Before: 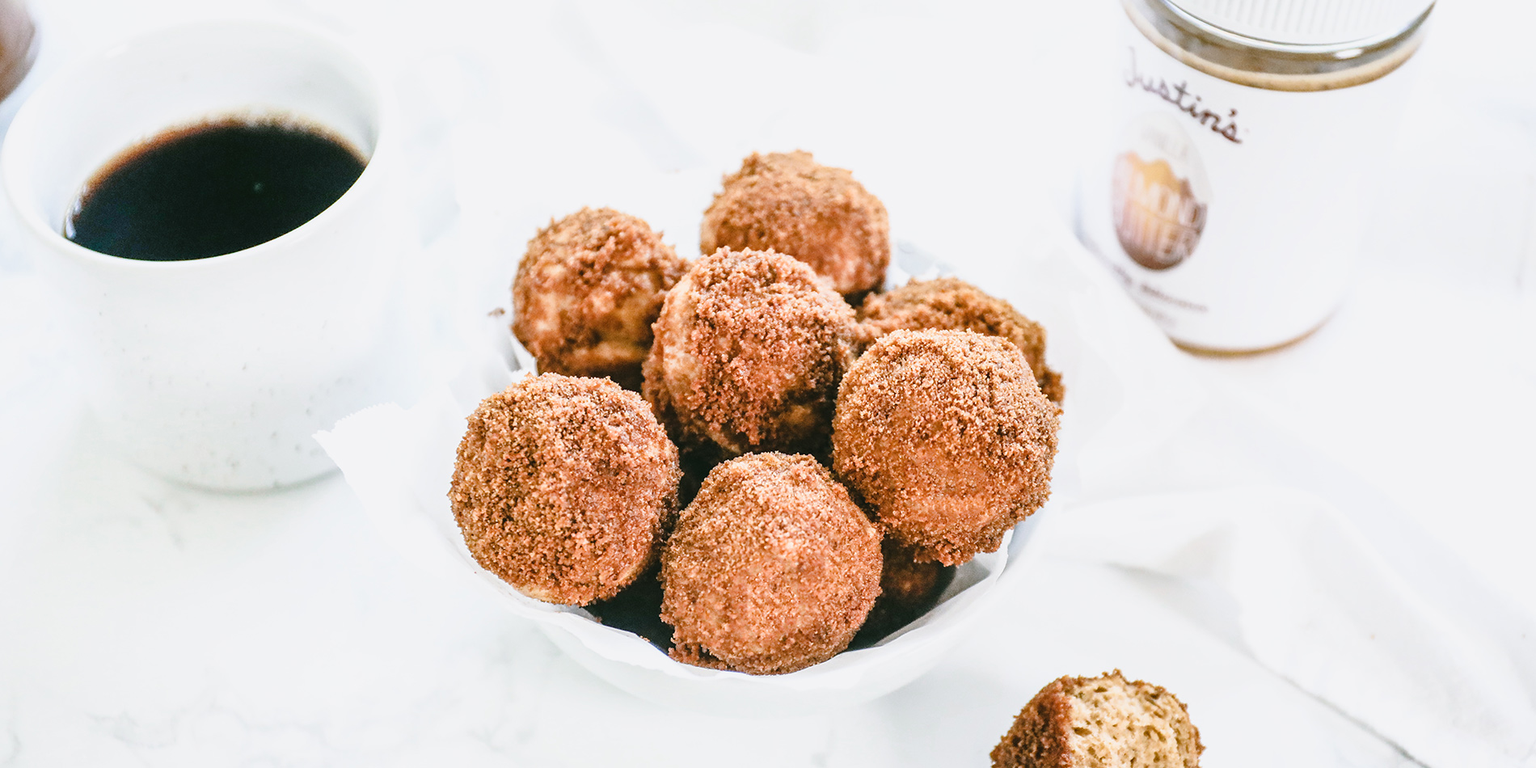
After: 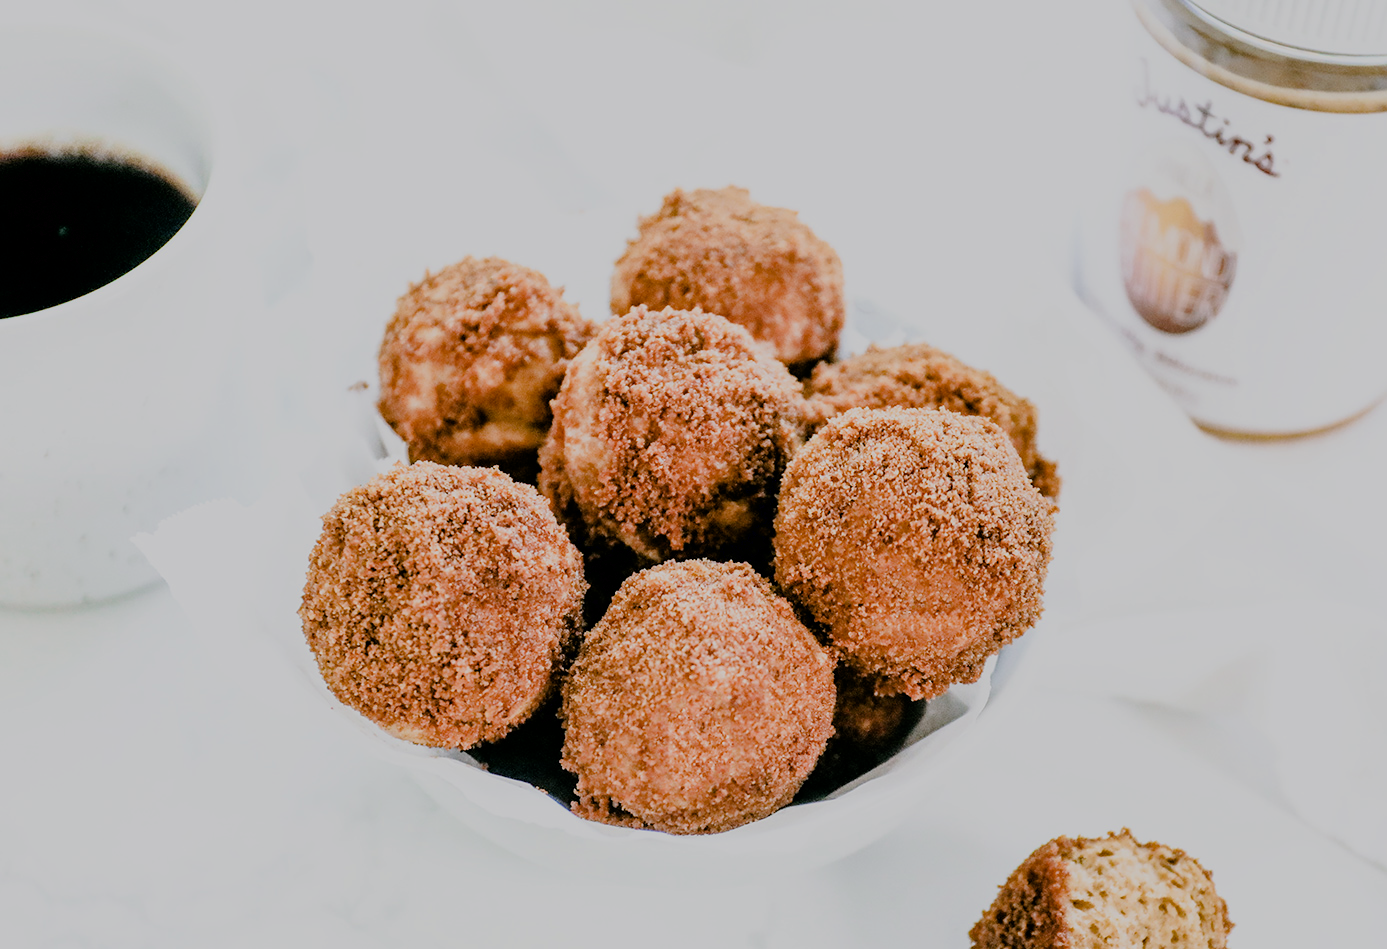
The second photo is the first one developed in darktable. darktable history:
filmic rgb: black relative exposure -7.08 EV, white relative exposure 5.38 EV, hardness 3.03
exposure: black level correction 0.009, exposure -0.159 EV, compensate exposure bias true, compensate highlight preservation false
crop: left 13.475%, top 0%, right 13.473%
